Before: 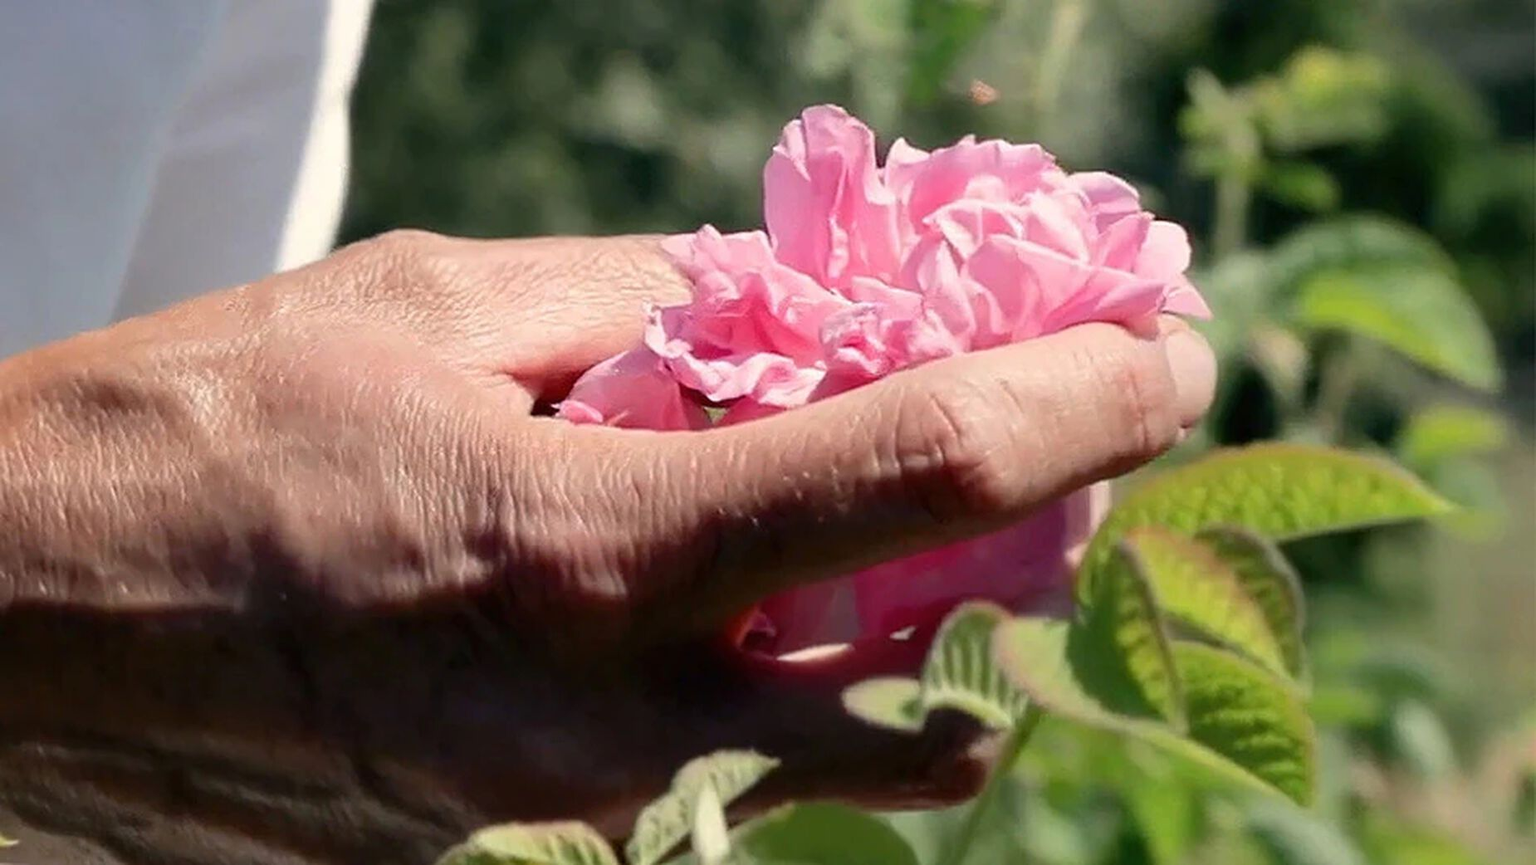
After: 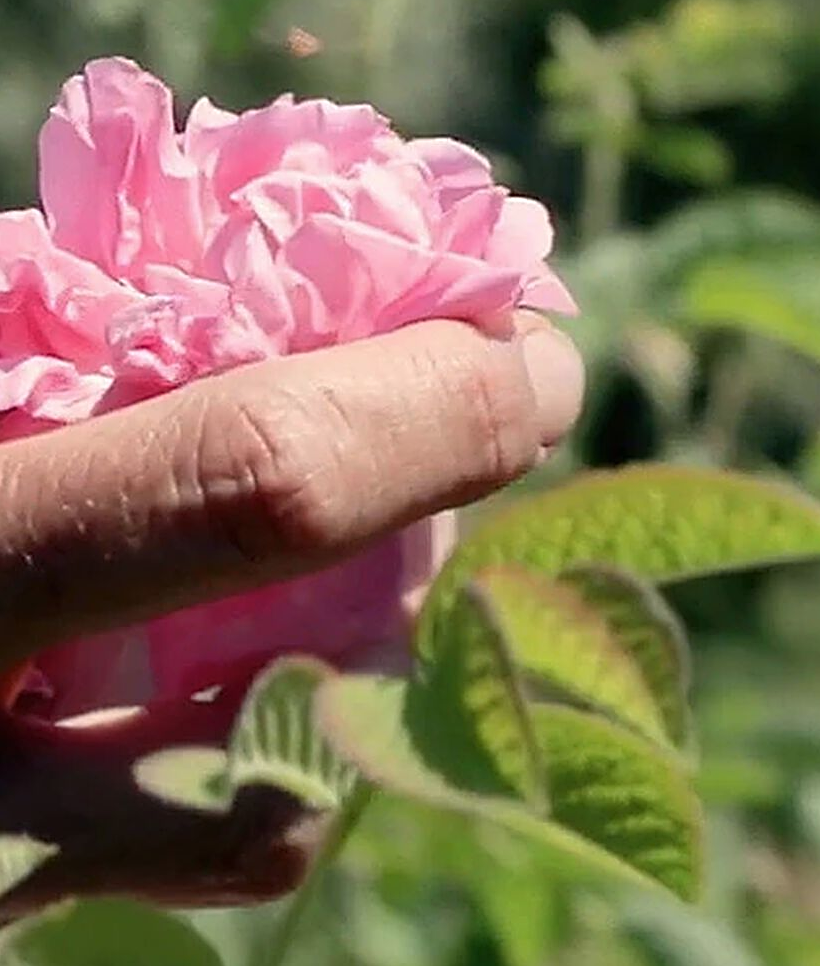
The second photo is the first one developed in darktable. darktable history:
crop: left 47.628%, top 6.643%, right 7.874%
sharpen: on, module defaults
contrast brightness saturation: saturation -0.05
